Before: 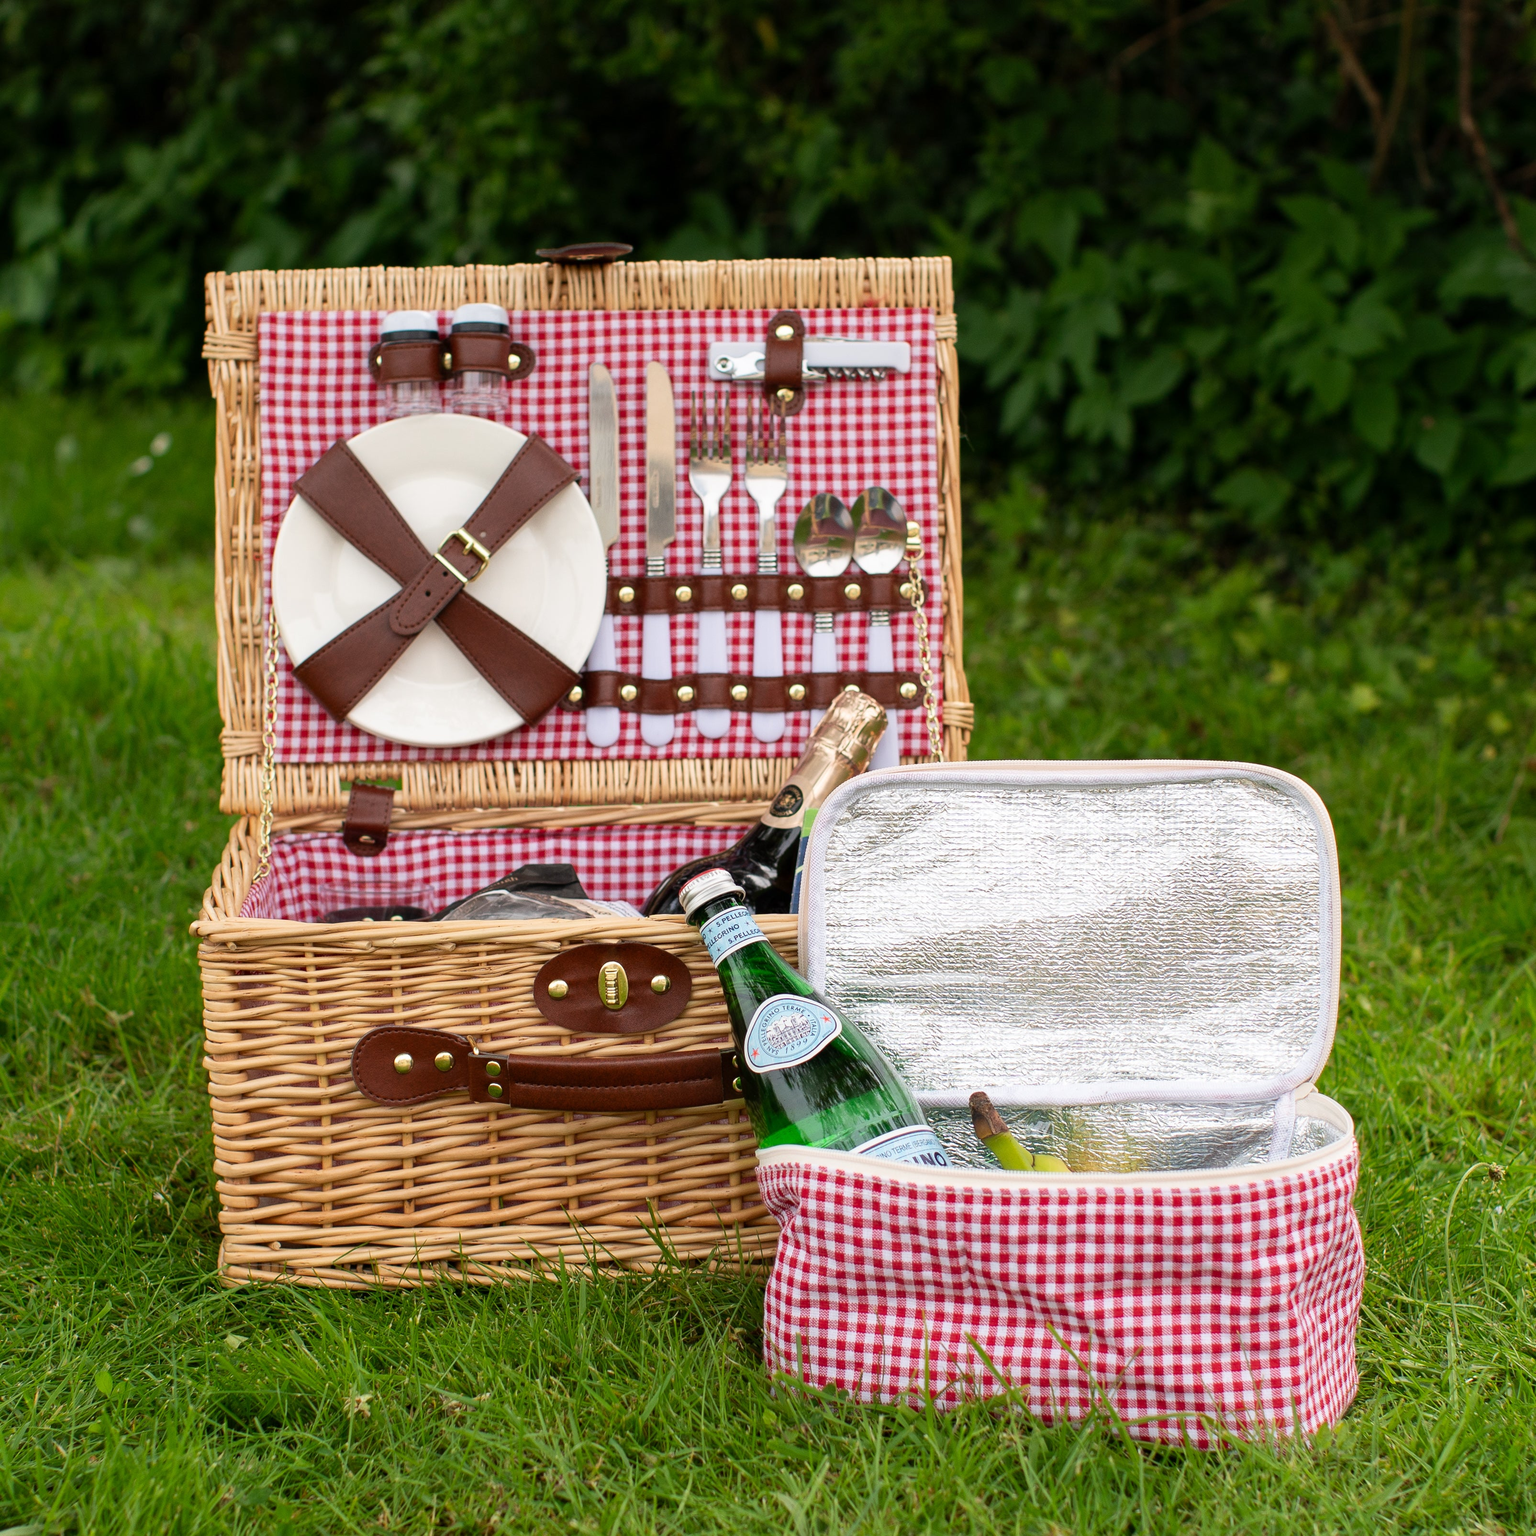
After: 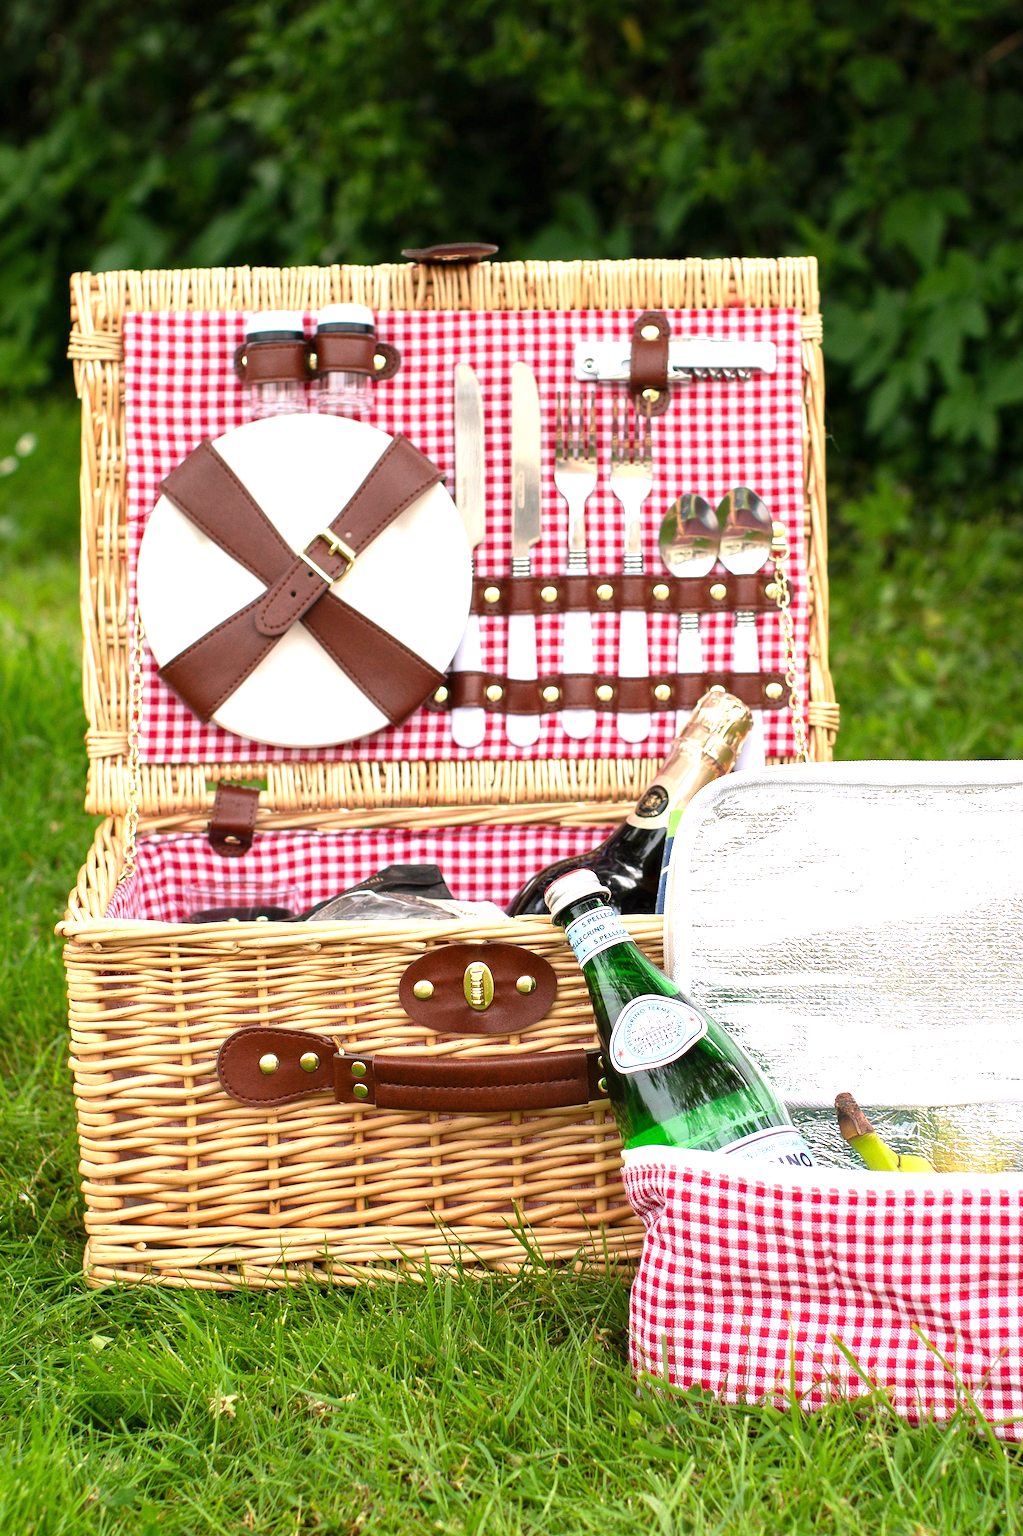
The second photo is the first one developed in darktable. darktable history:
exposure: black level correction 0, exposure 0.95 EV, compensate exposure bias true, compensate highlight preservation false
crop and rotate: left 8.786%, right 24.548%
